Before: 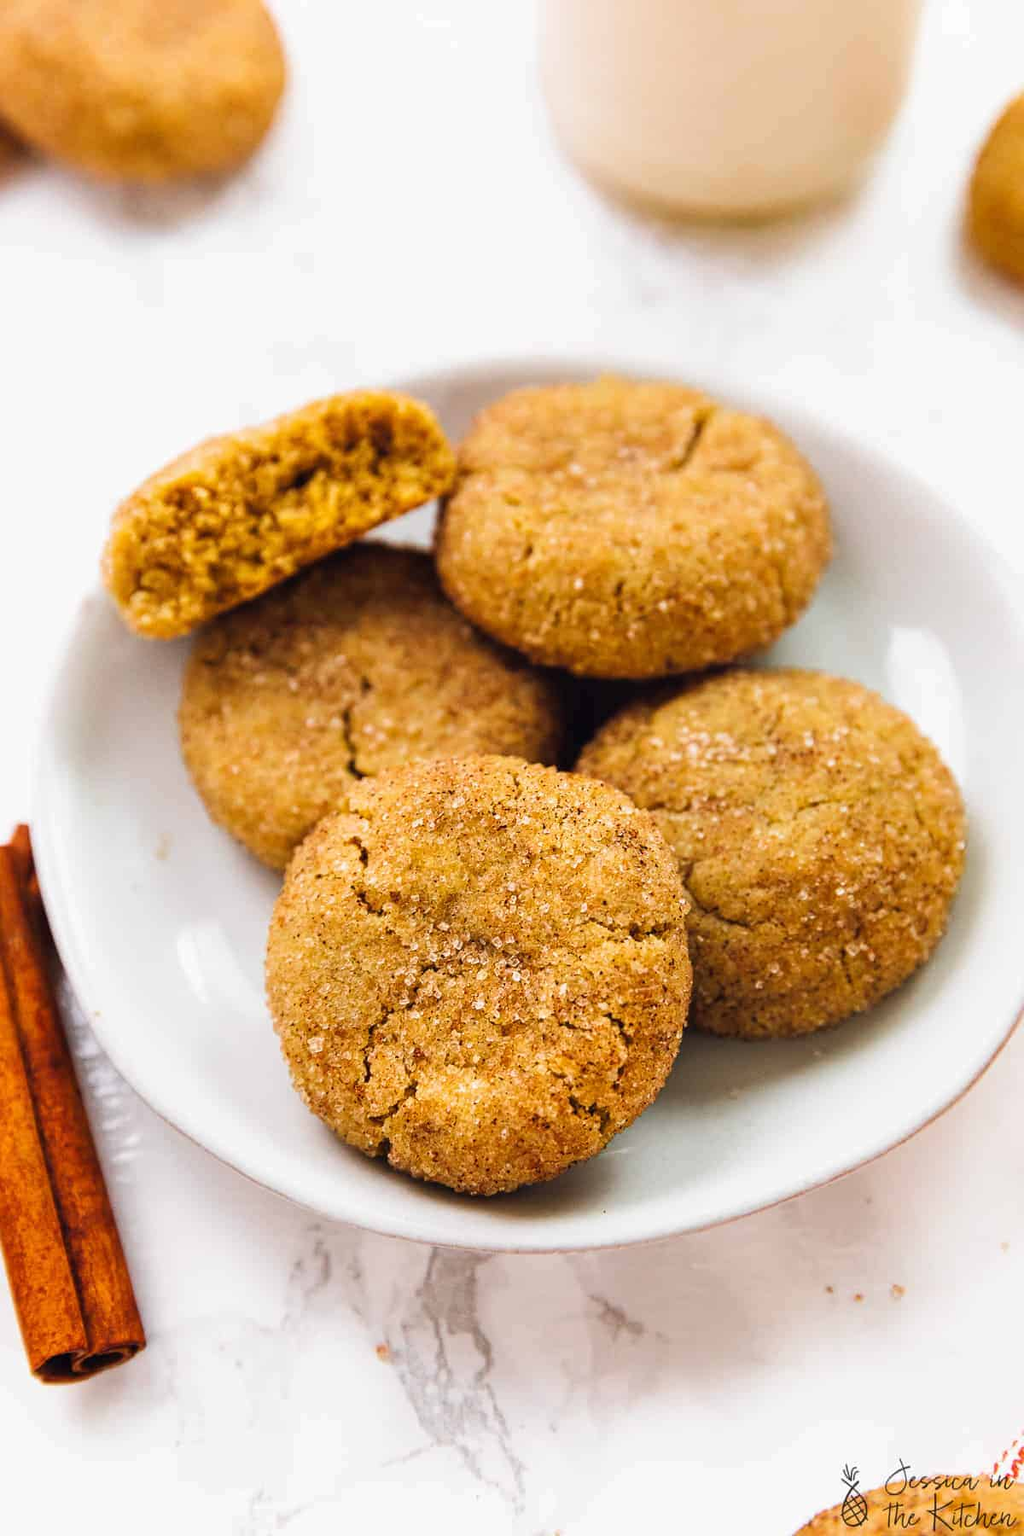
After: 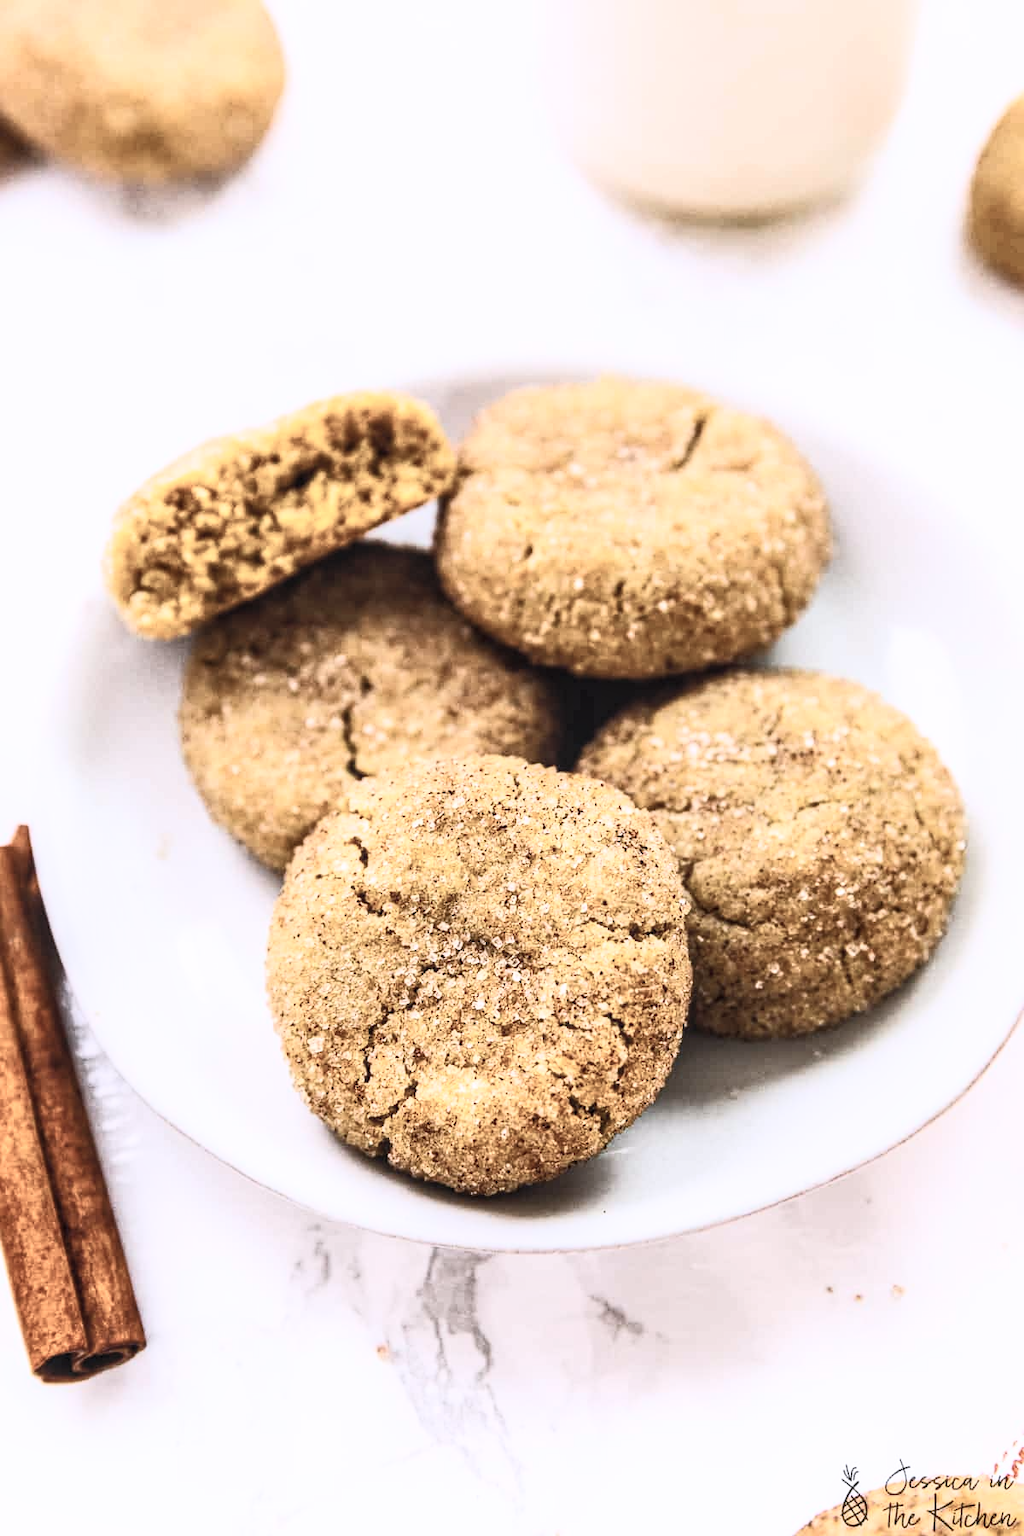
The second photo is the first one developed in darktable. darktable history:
contrast brightness saturation: contrast 0.57, brightness 0.57, saturation -0.34
white balance: red 1.004, blue 1.096
local contrast: detail 130%
exposure: exposure -0.492 EV, compensate highlight preservation false
